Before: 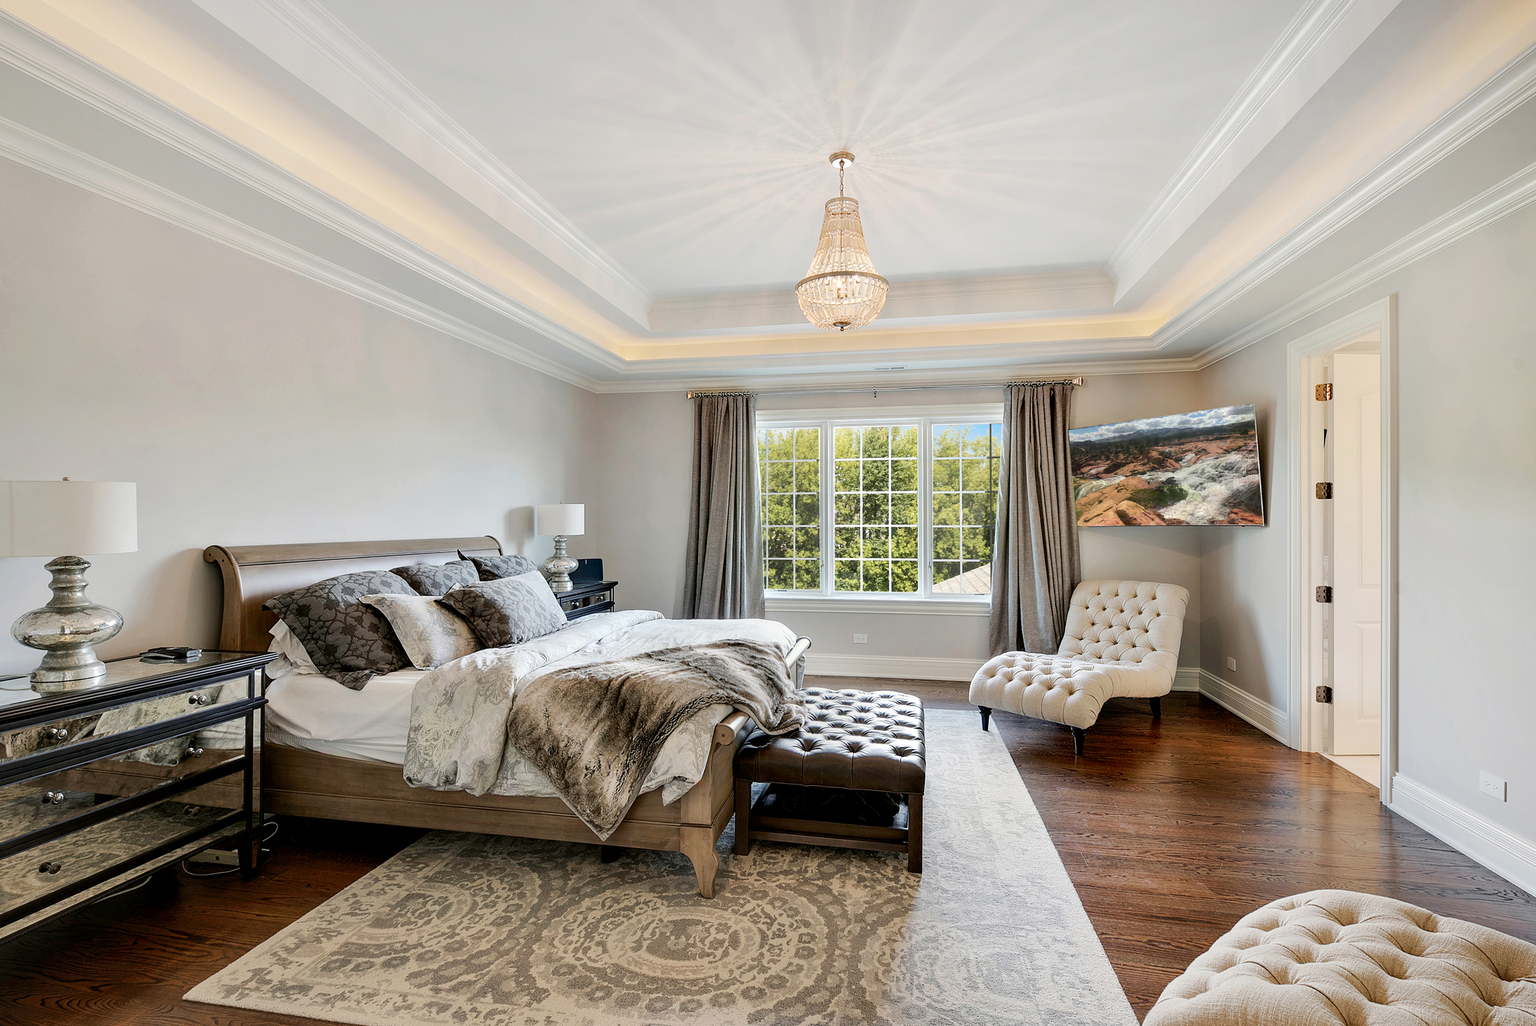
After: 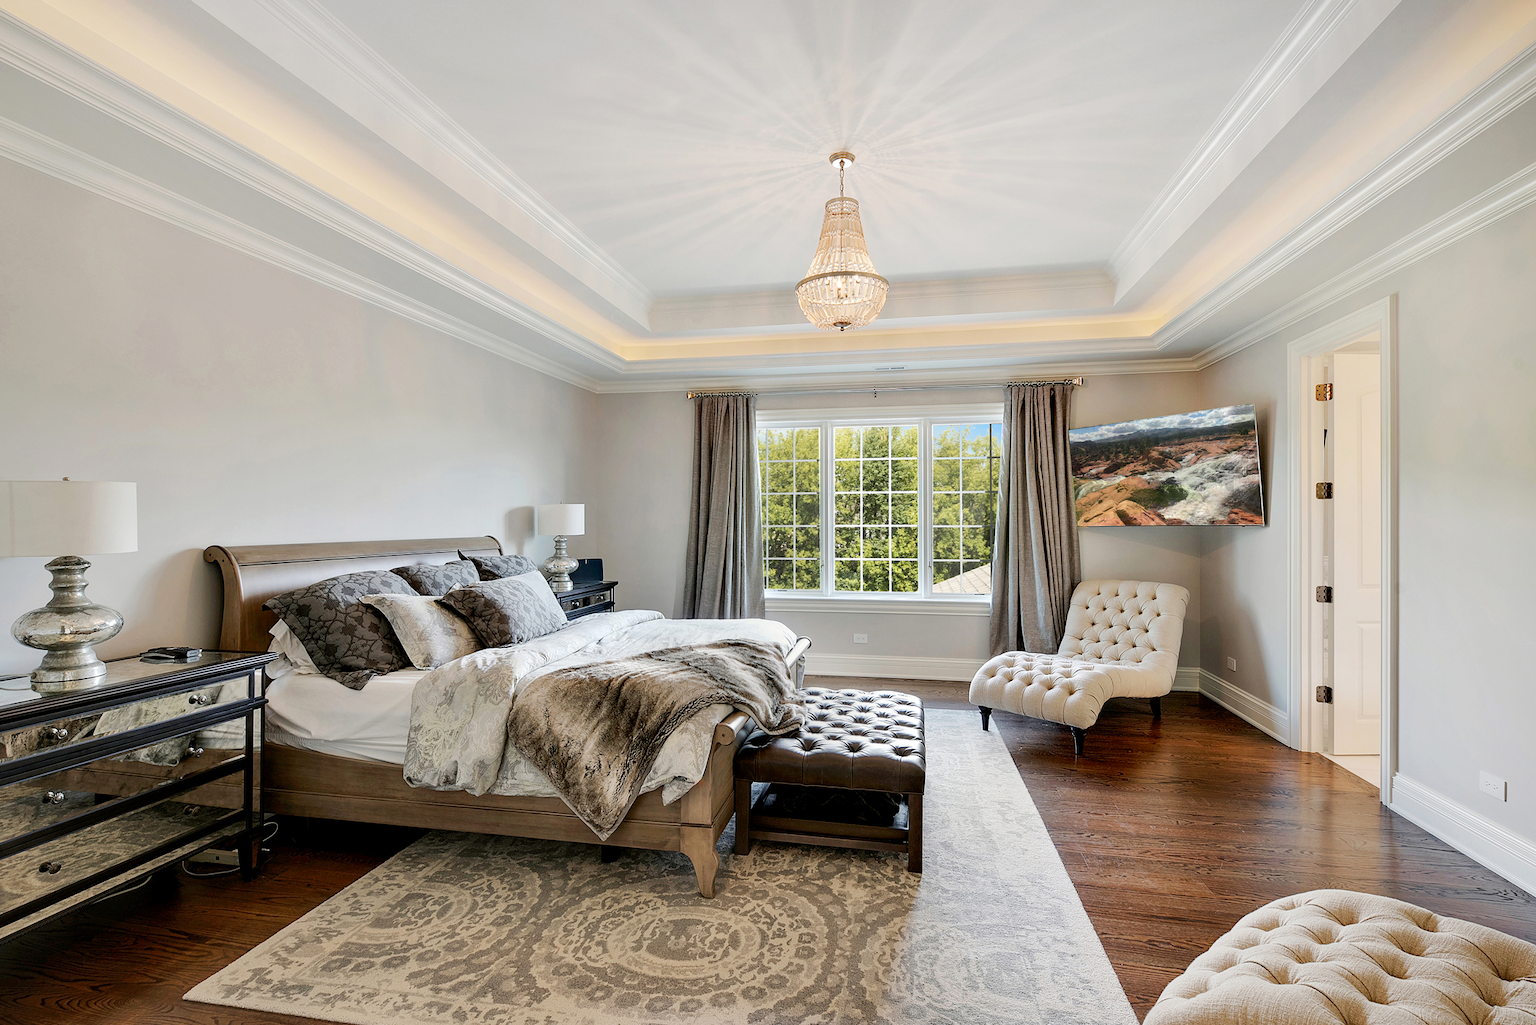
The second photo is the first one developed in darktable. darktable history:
color zones: curves: ch1 [(0, 0.513) (0.143, 0.524) (0.286, 0.511) (0.429, 0.506) (0.571, 0.503) (0.714, 0.503) (0.857, 0.508) (1, 0.513)]
